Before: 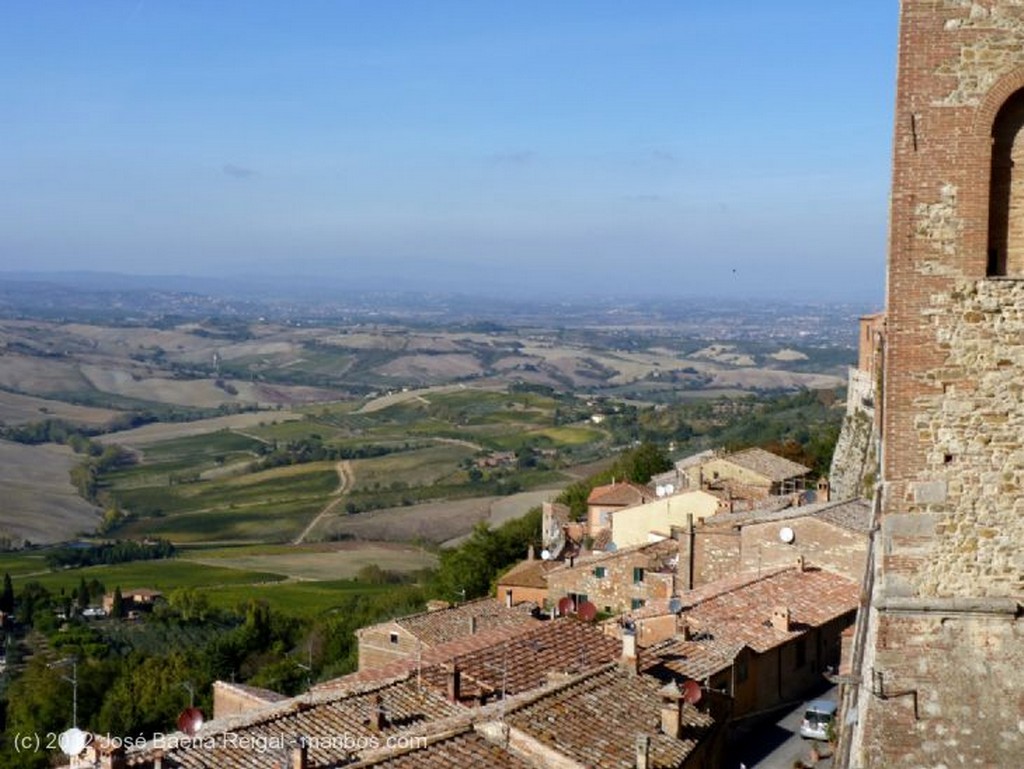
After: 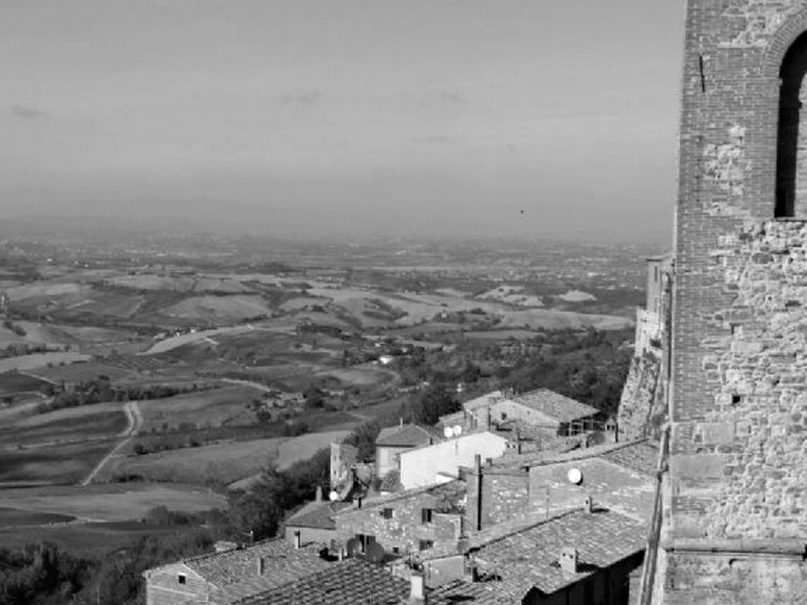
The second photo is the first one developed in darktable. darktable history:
haze removal: compatibility mode true, adaptive false
monochrome: on, module defaults
crop and rotate: left 20.74%, top 7.912%, right 0.375%, bottom 13.378%
color balance: lift [1, 0.998, 1.001, 1.002], gamma [1, 1.02, 1, 0.98], gain [1, 1.02, 1.003, 0.98]
